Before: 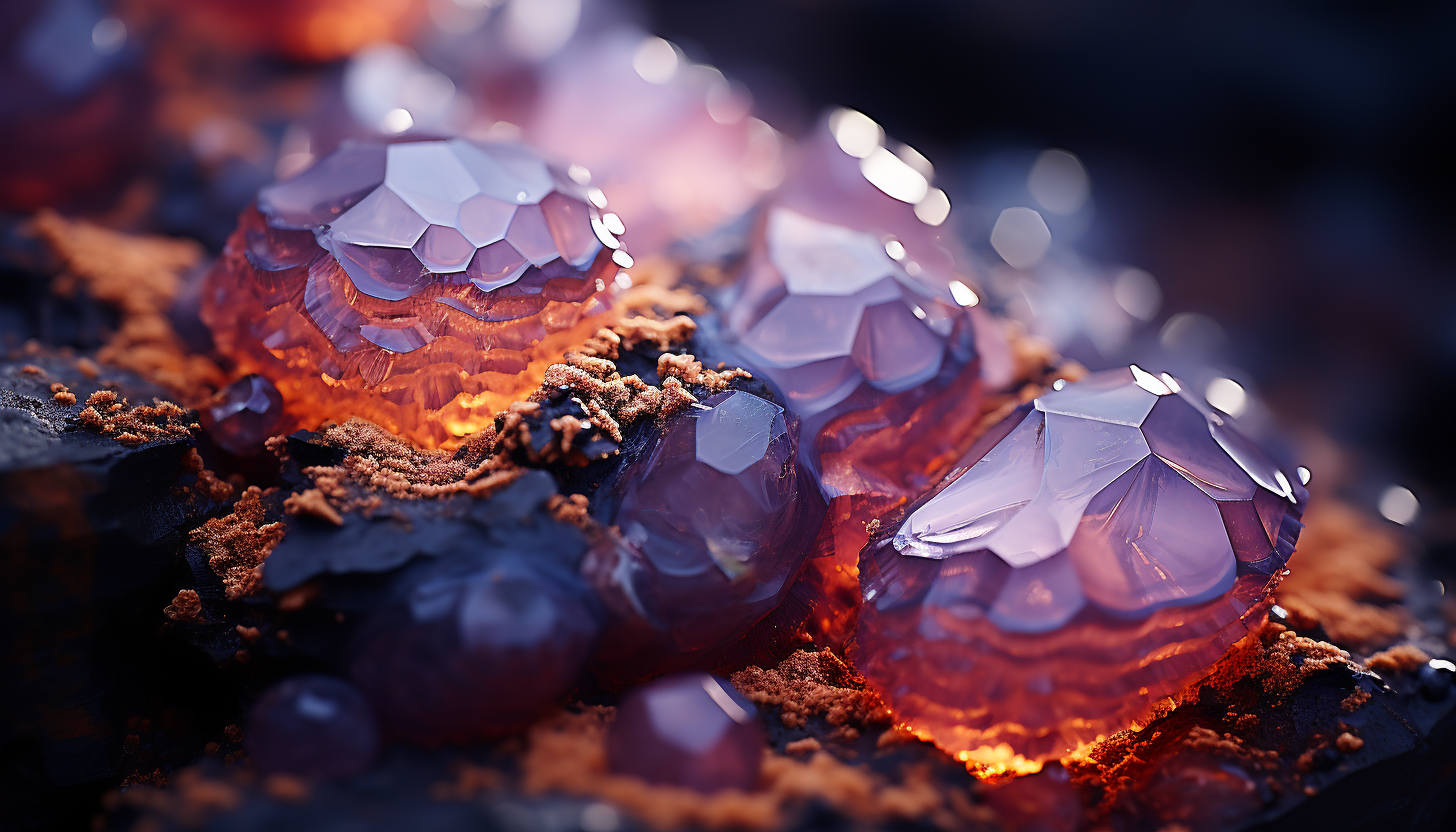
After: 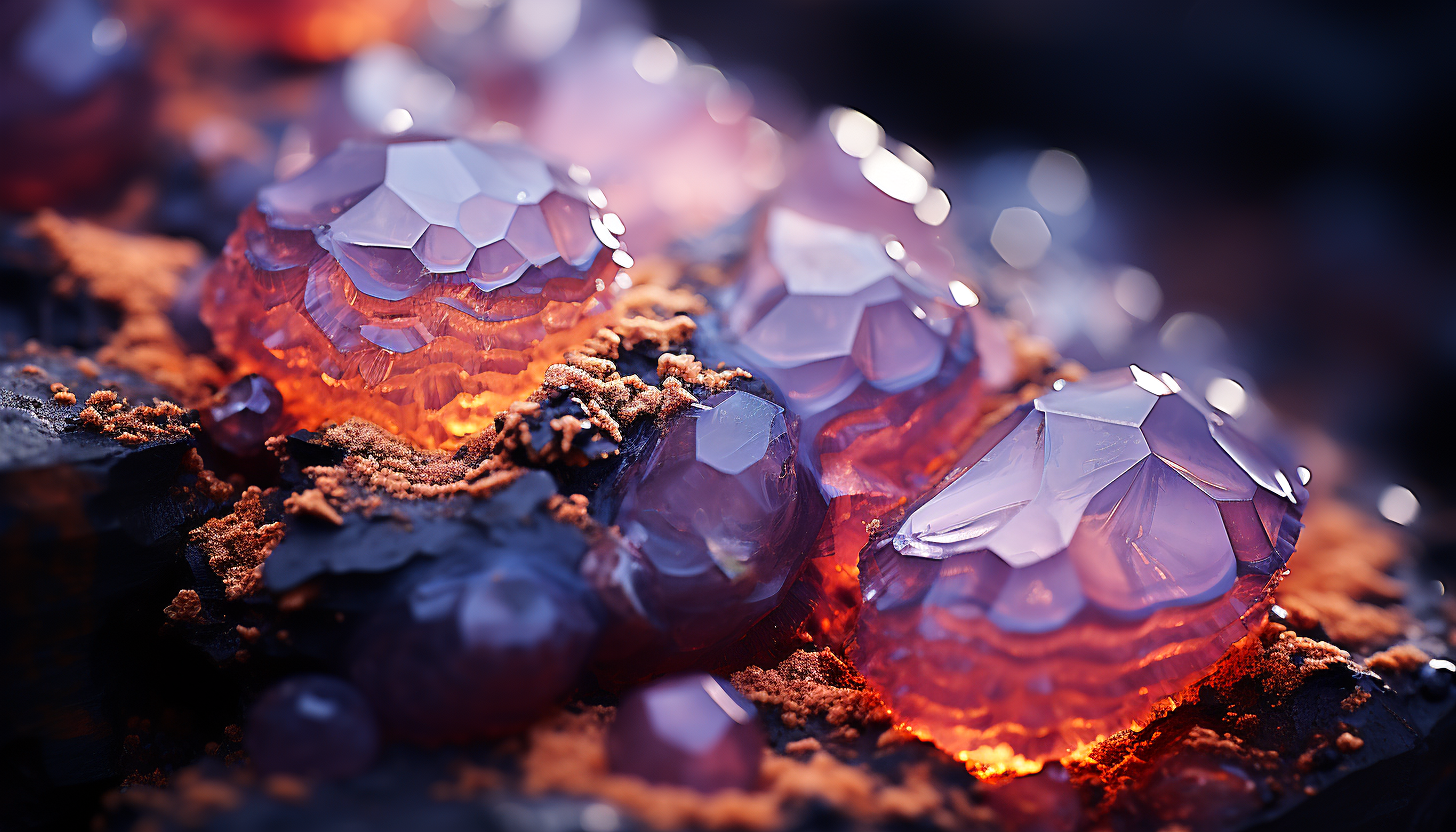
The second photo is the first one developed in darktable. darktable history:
tone equalizer: -8 EV 0.018 EV, -7 EV -0.034 EV, -6 EV 0.008 EV, -5 EV 0.038 EV, -4 EV 0.274 EV, -3 EV 0.674 EV, -2 EV 0.589 EV, -1 EV 0.169 EV, +0 EV 0.028 EV
